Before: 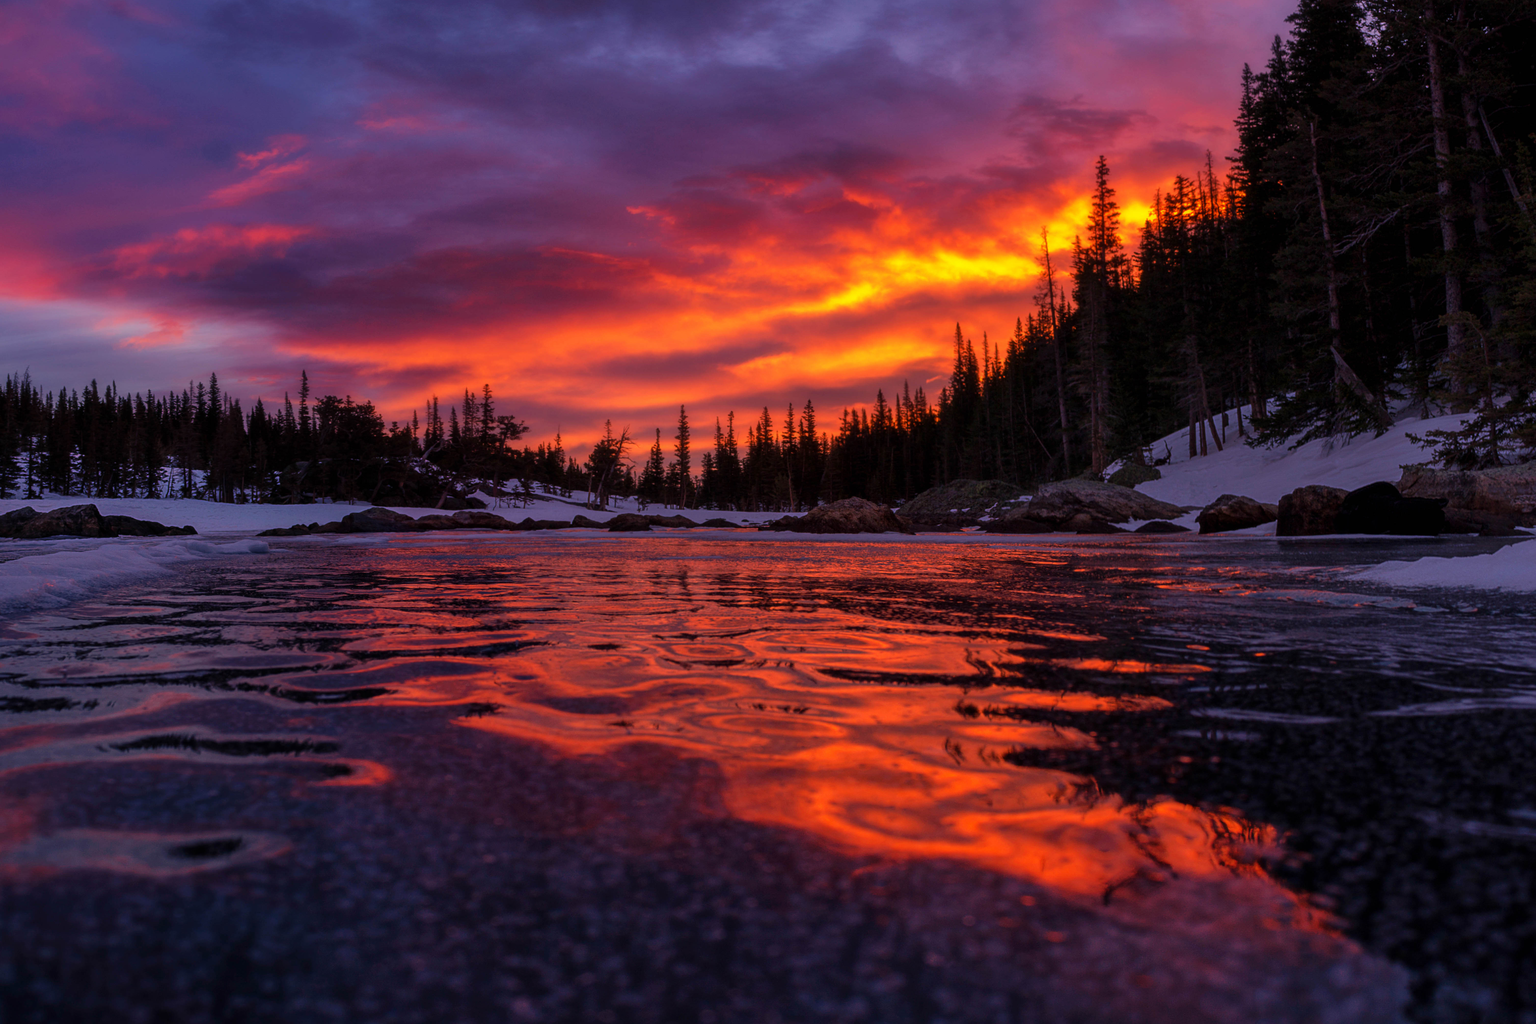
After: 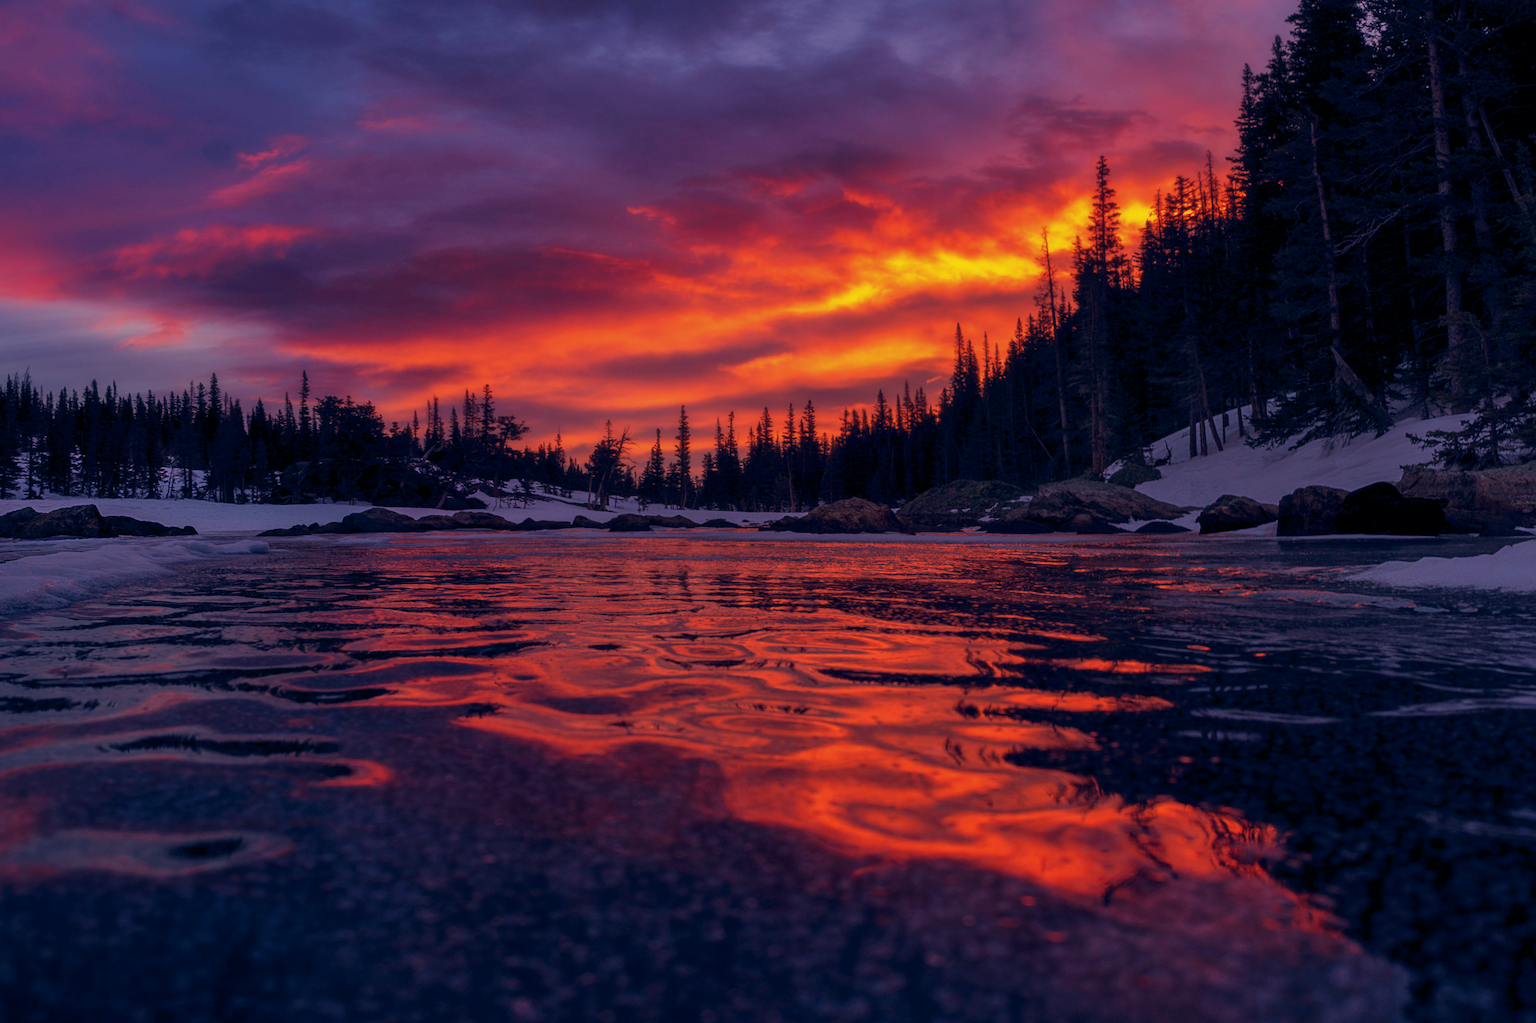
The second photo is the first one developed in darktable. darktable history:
white balance: red 1, blue 1
color balance rgb: shadows lift › hue 87.51°, highlights gain › chroma 3.21%, highlights gain › hue 55.1°, global offset › chroma 0.15%, global offset › hue 253.66°, linear chroma grading › global chroma 0.5%
tone equalizer: on, module defaults
exposure: exposure -0.293 EV, compensate highlight preservation false
